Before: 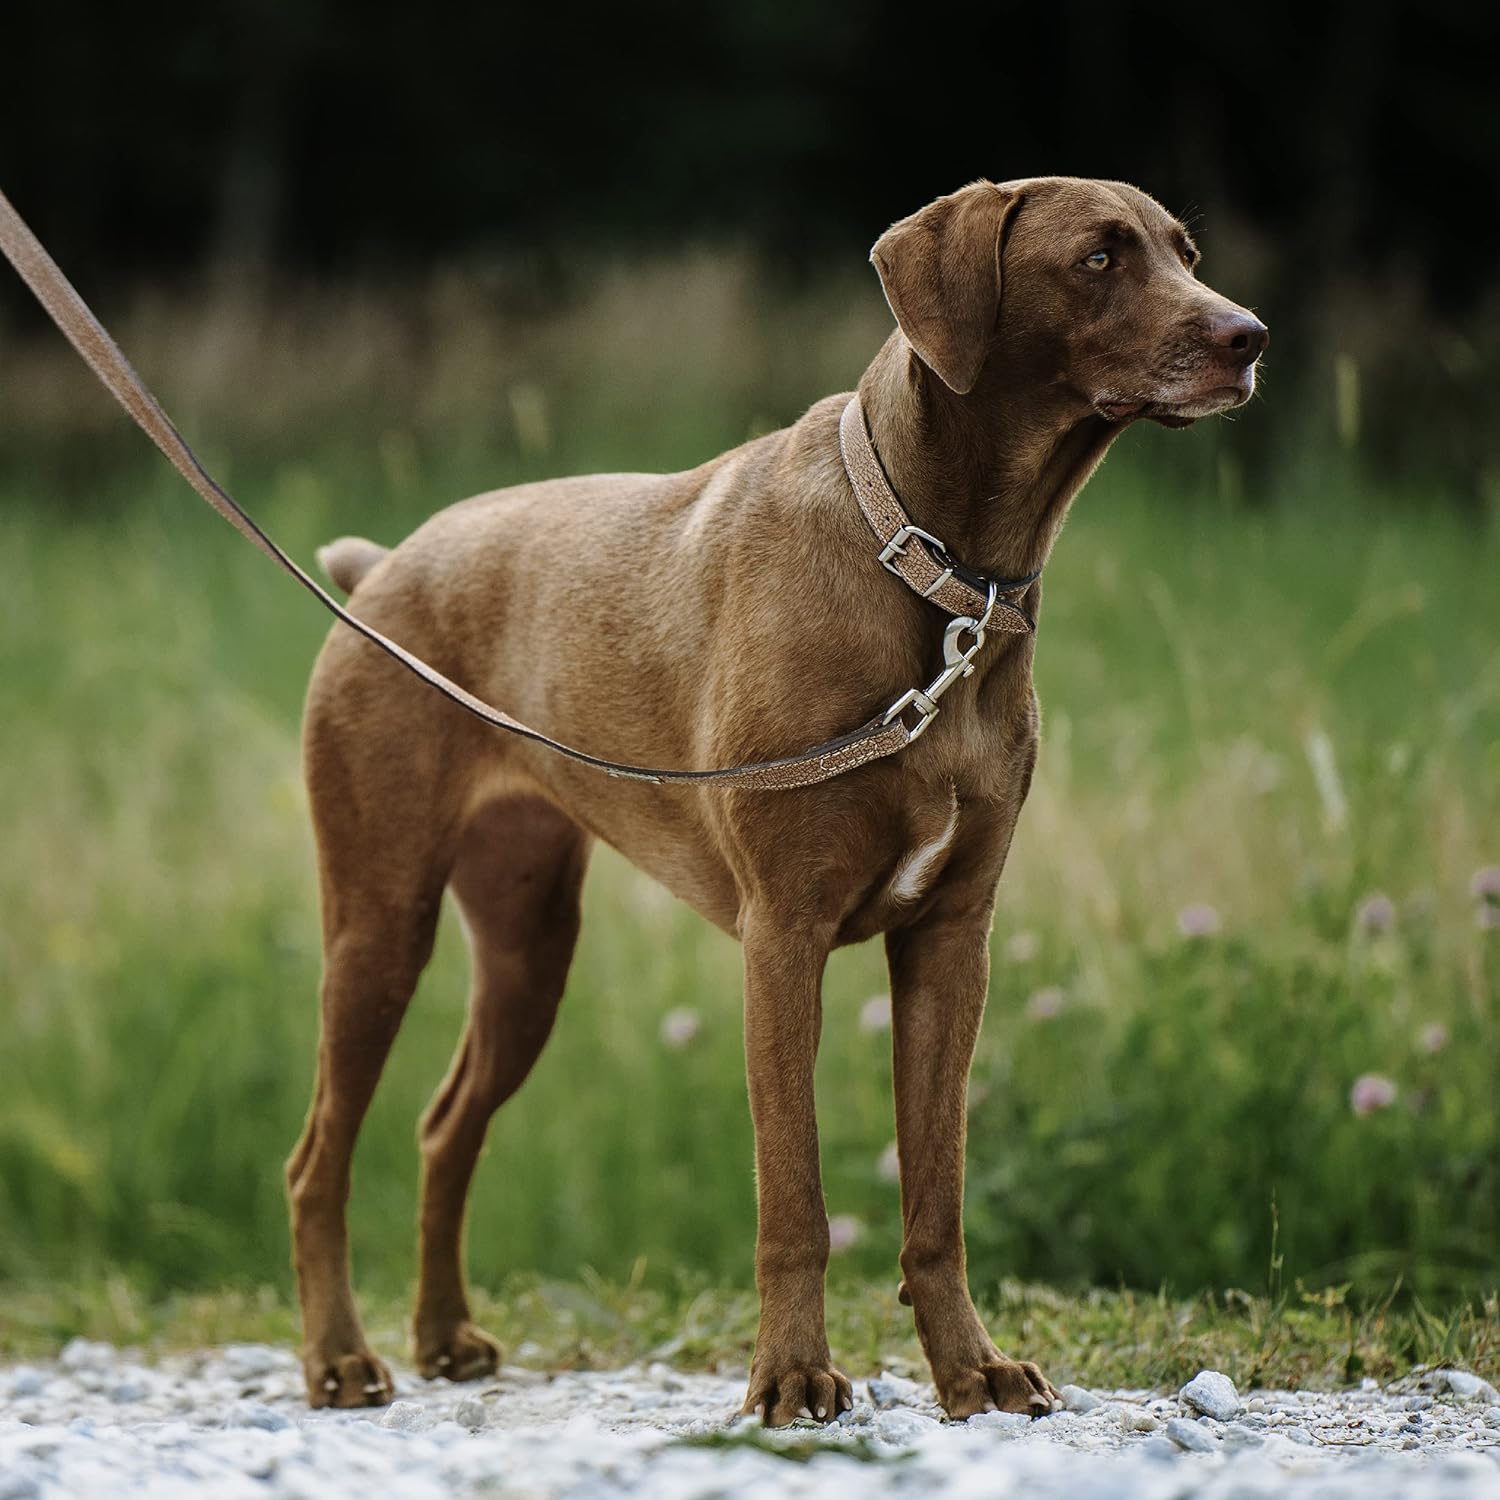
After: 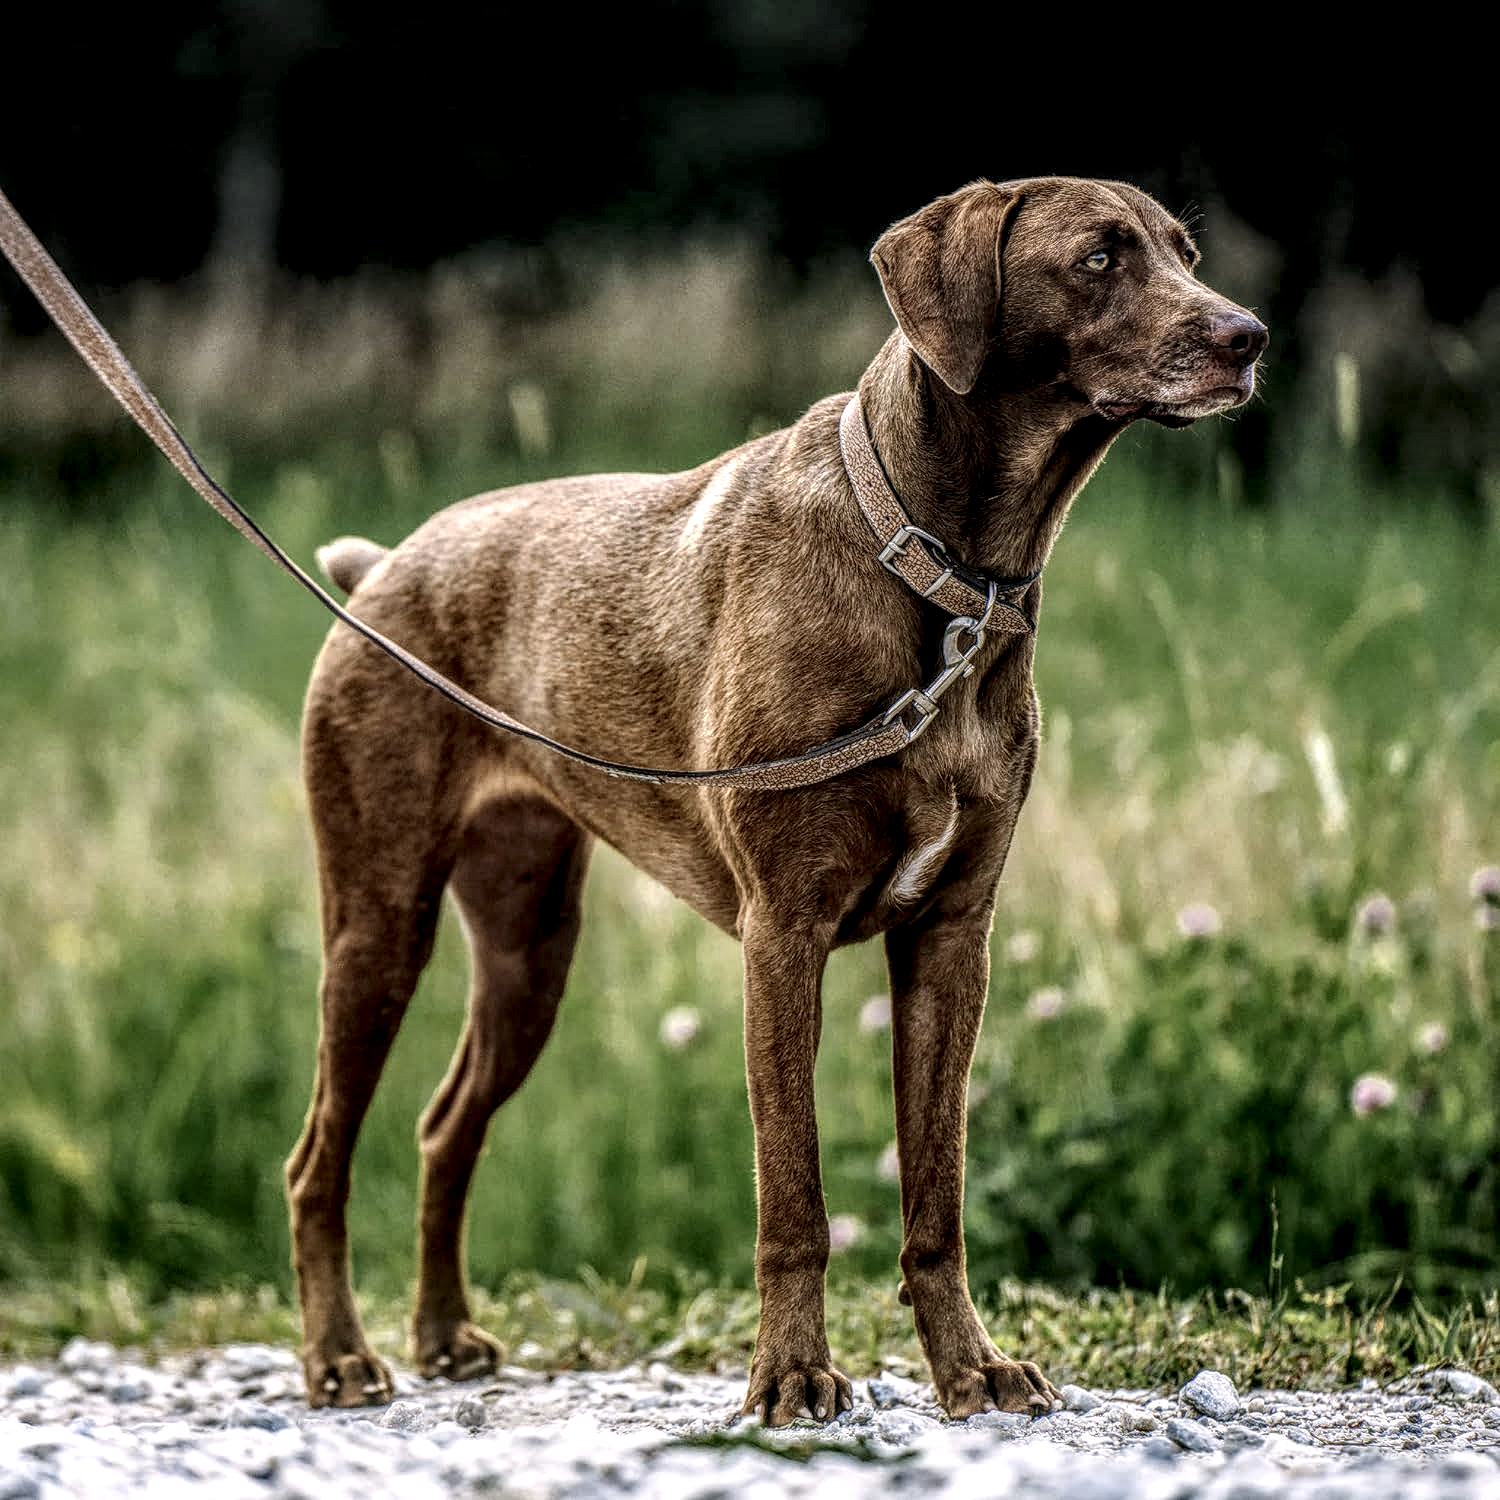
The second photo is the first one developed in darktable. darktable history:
local contrast: highlights 0%, shadows 0%, detail 300%, midtone range 0.3
color balance rgb: shadows lift › chroma 1.41%, shadows lift › hue 260°, power › chroma 0.5%, power › hue 260°, highlights gain › chroma 1%, highlights gain › hue 27°, saturation formula JzAzBz (2021)
